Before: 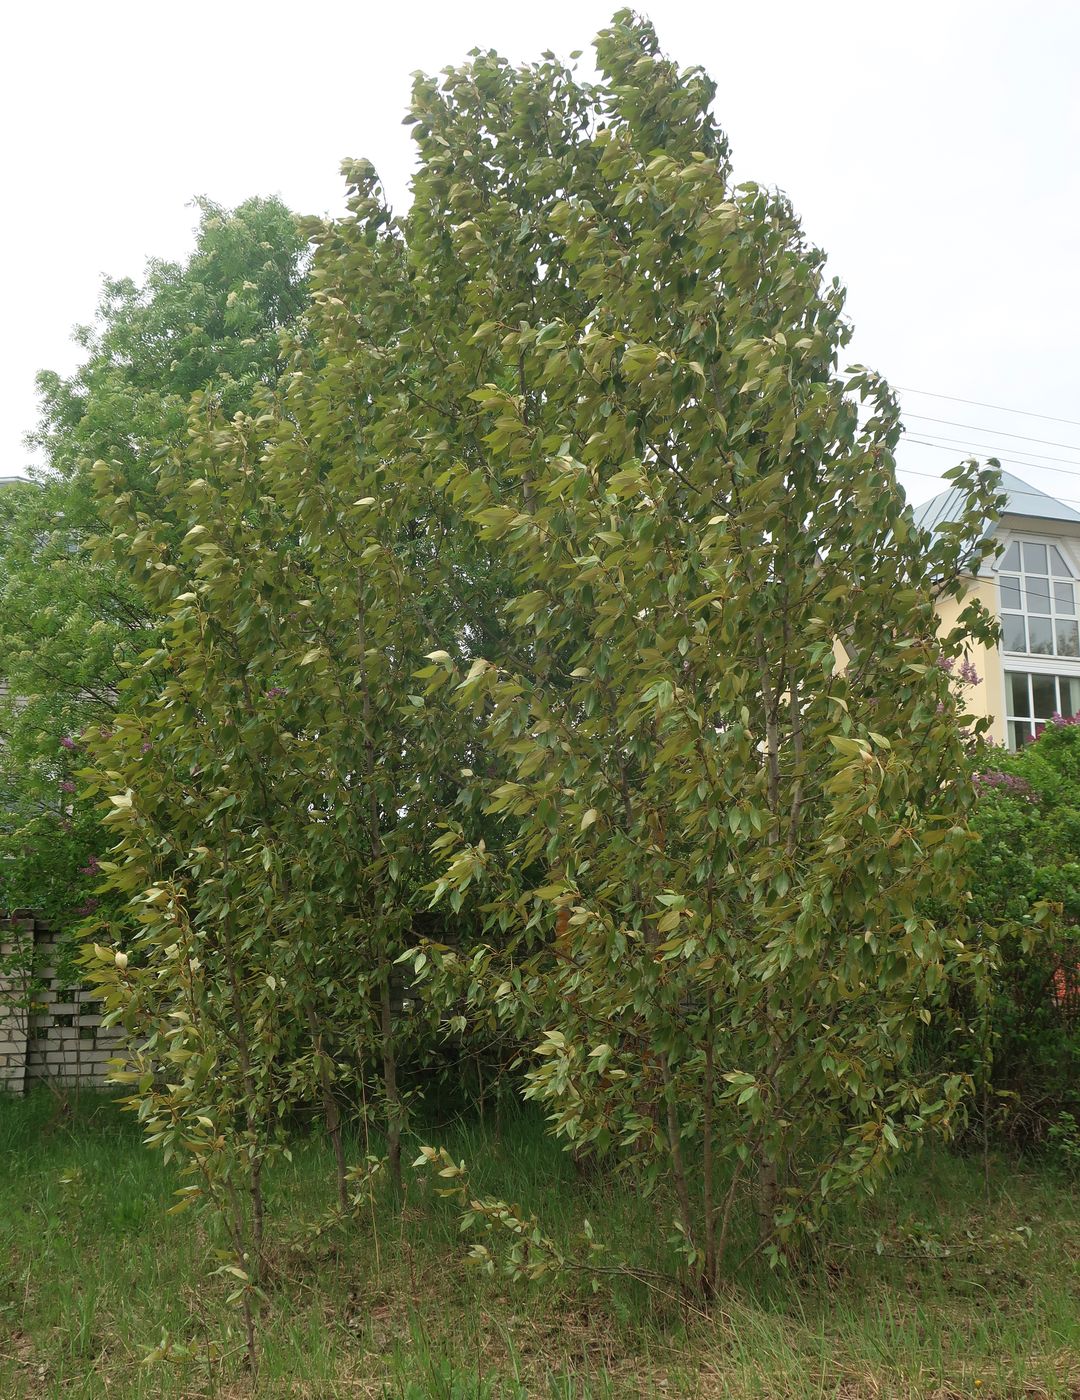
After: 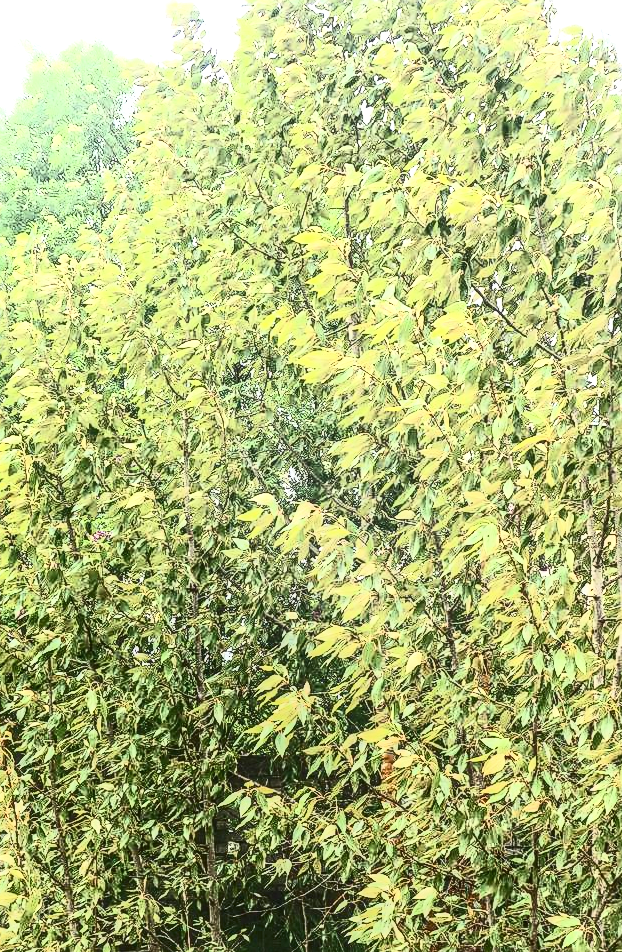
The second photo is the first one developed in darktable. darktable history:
sharpen: on, module defaults
local contrast: highlights 6%, shadows 7%, detail 134%
contrast brightness saturation: contrast 0.916, brightness 0.202
crop: left 16.24%, top 11.238%, right 26.142%, bottom 20.701%
exposure: black level correction 0, exposure 1.458 EV, compensate exposure bias true, compensate highlight preservation false
